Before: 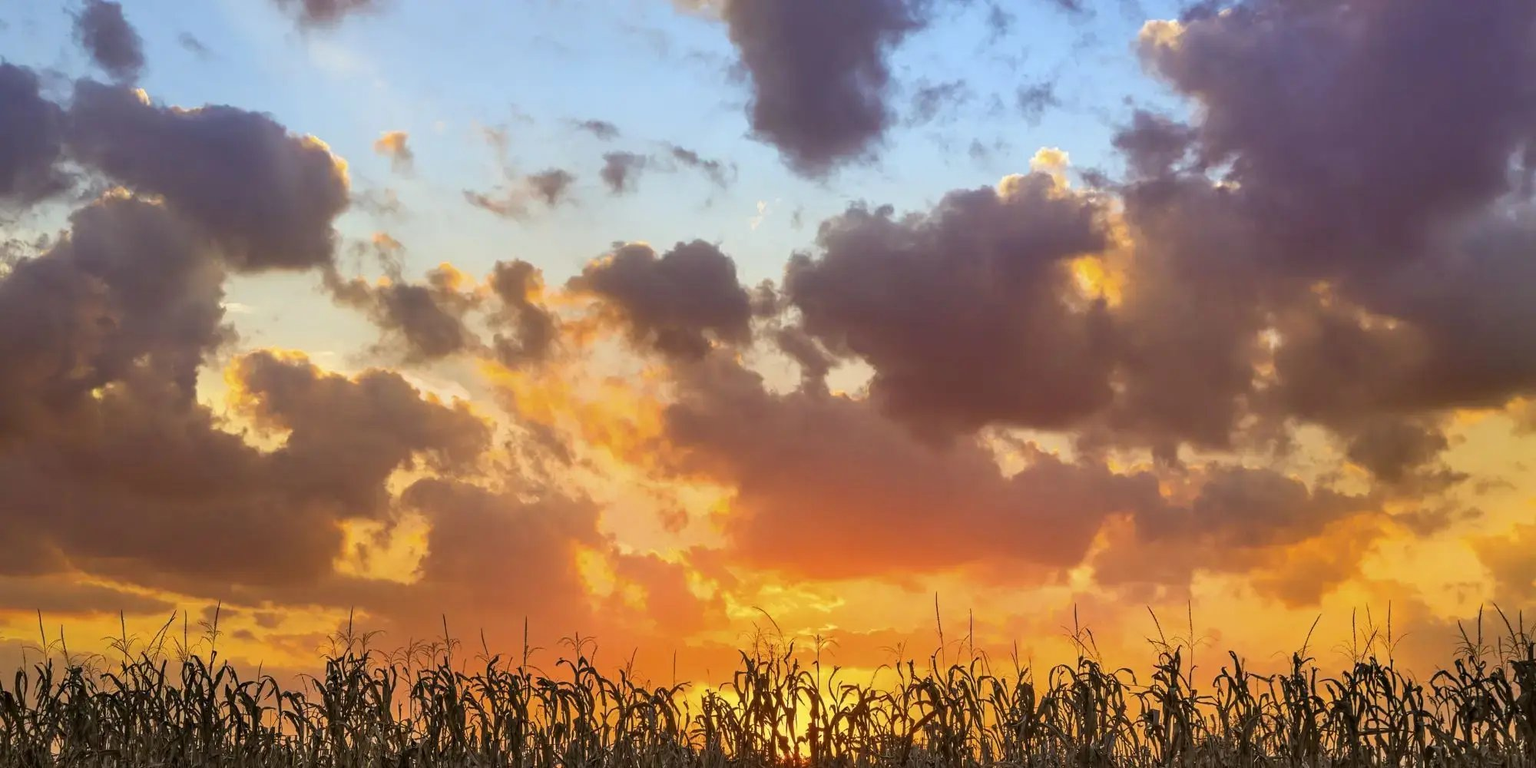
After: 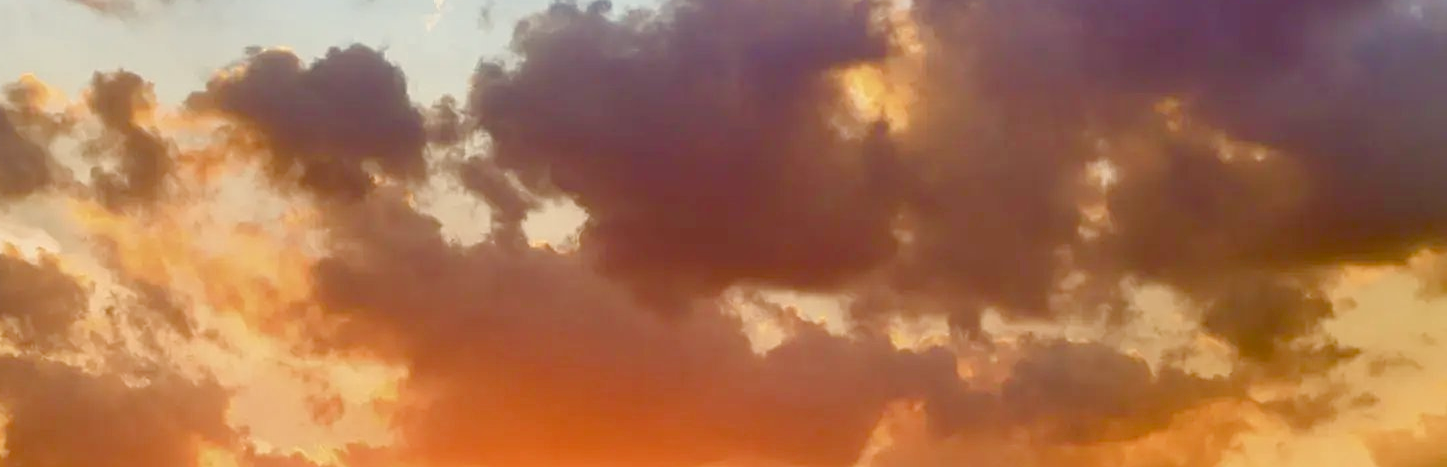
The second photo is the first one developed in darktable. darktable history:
crop and rotate: left 27.641%, top 26.891%, bottom 26.334%
sharpen: amount 0.207
color balance rgb: highlights gain › chroma 3.097%, highlights gain › hue 77.9°, global offset › hue 172.35°, linear chroma grading › shadows 31.843%, linear chroma grading › global chroma -1.599%, linear chroma grading › mid-tones 3.886%, perceptual saturation grading › global saturation 20%, perceptual saturation grading › highlights -50.442%, perceptual saturation grading › shadows 30.205%, global vibrance 3.031%
